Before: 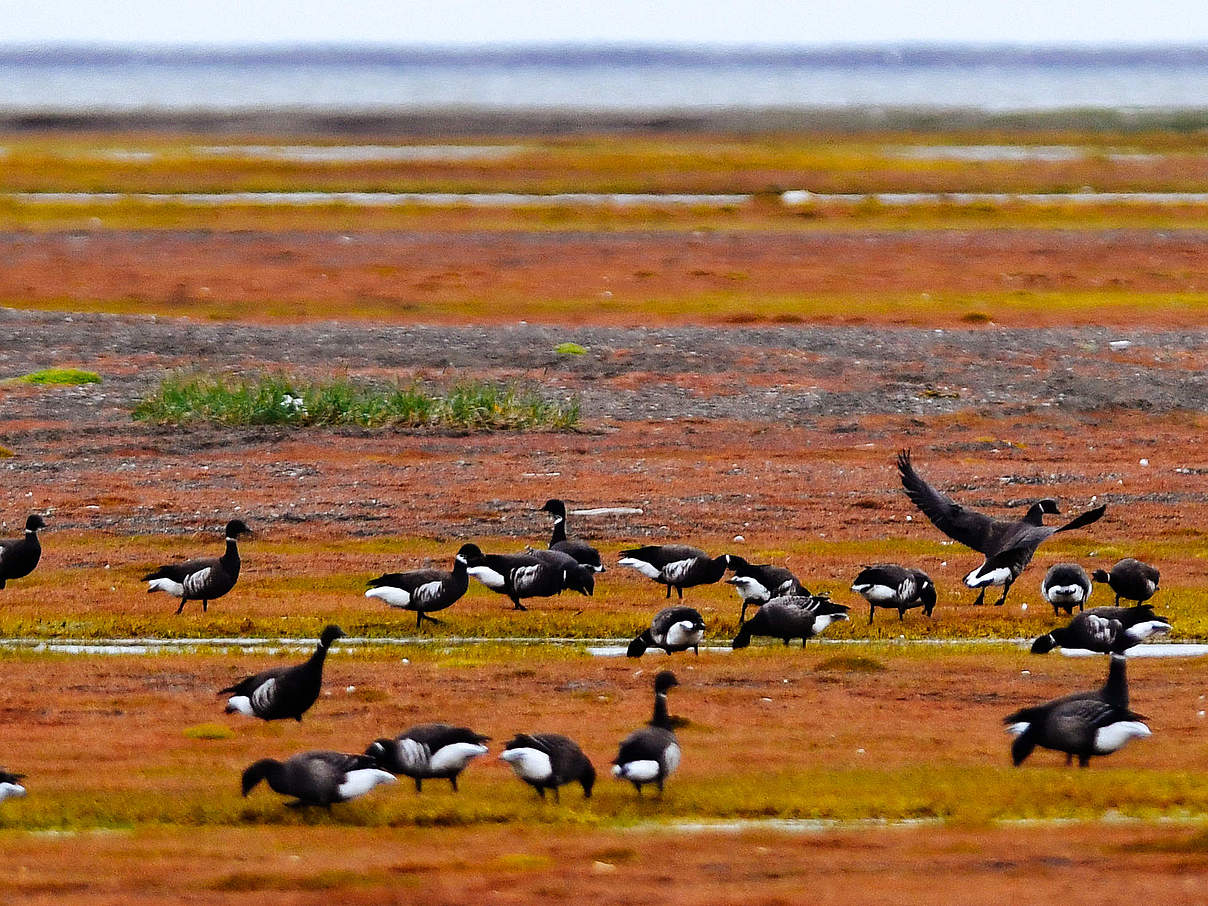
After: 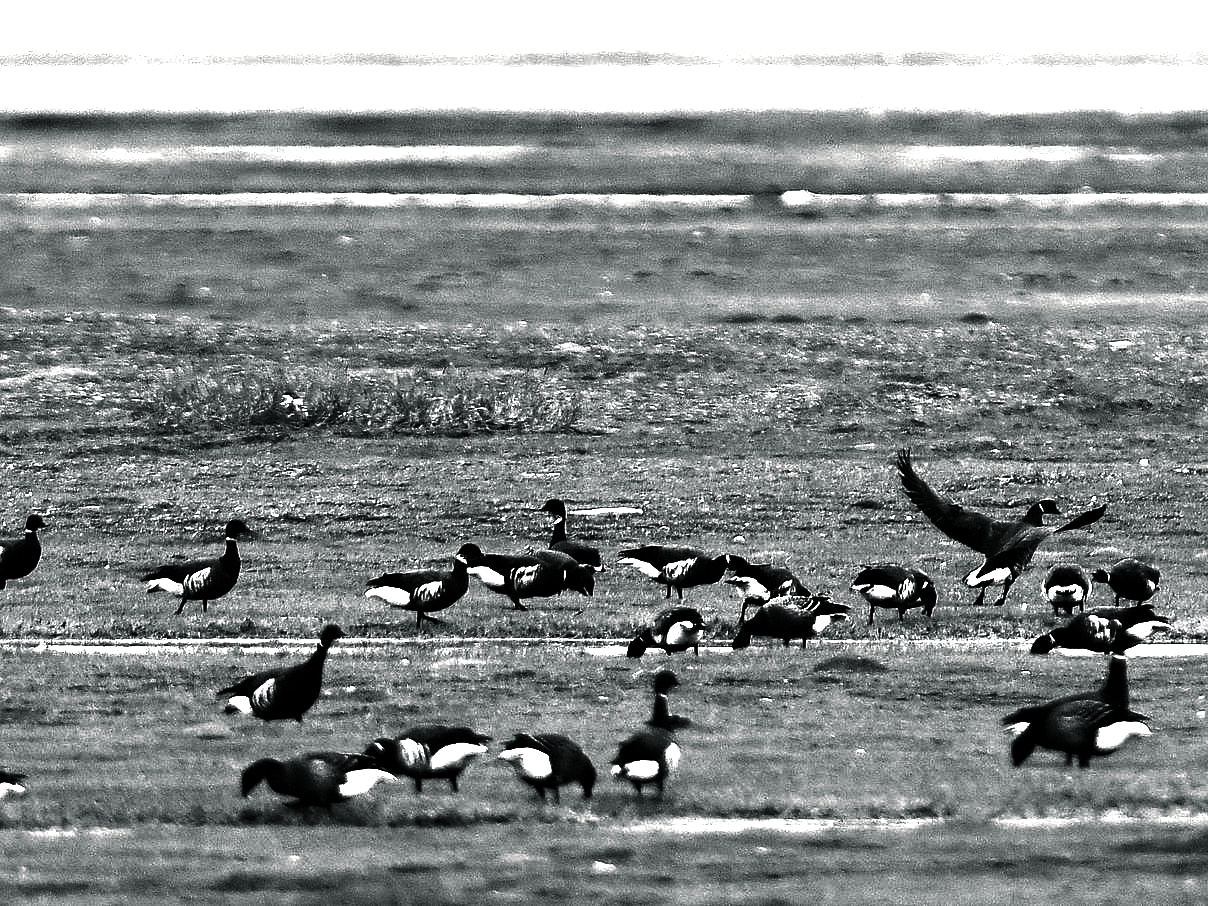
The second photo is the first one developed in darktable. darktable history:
contrast brightness saturation: contrast -0.03, brightness -0.59, saturation -1
split-toning: shadows › hue 190.8°, shadows › saturation 0.05, highlights › hue 54°, highlights › saturation 0.05, compress 0%
velvia: on, module defaults
exposure: black level correction 0, exposure 0.9 EV, compensate highlight preservation false
color balance rgb: linear chroma grading › shadows -2.2%, linear chroma grading › highlights -15%, linear chroma grading › global chroma -10%, linear chroma grading › mid-tones -10%, perceptual saturation grading › global saturation 45%, perceptual saturation grading › highlights -50%, perceptual saturation grading › shadows 30%, perceptual brilliance grading › global brilliance 18%, global vibrance 45%
